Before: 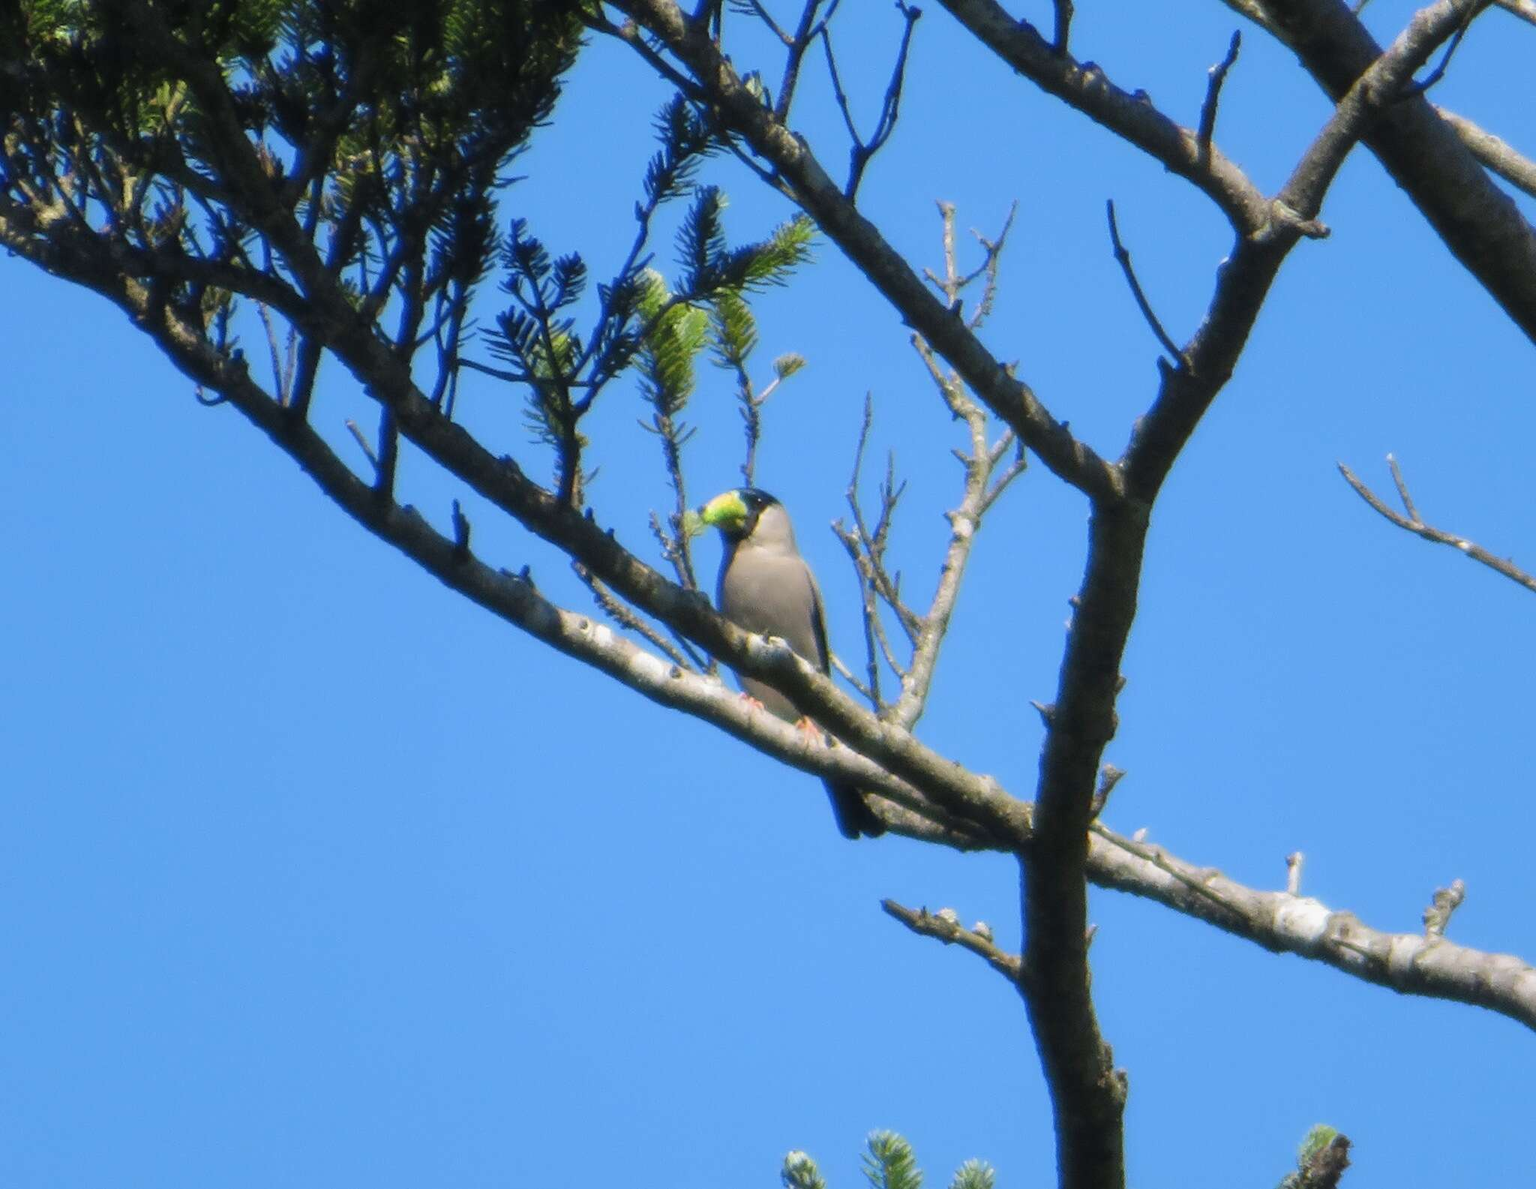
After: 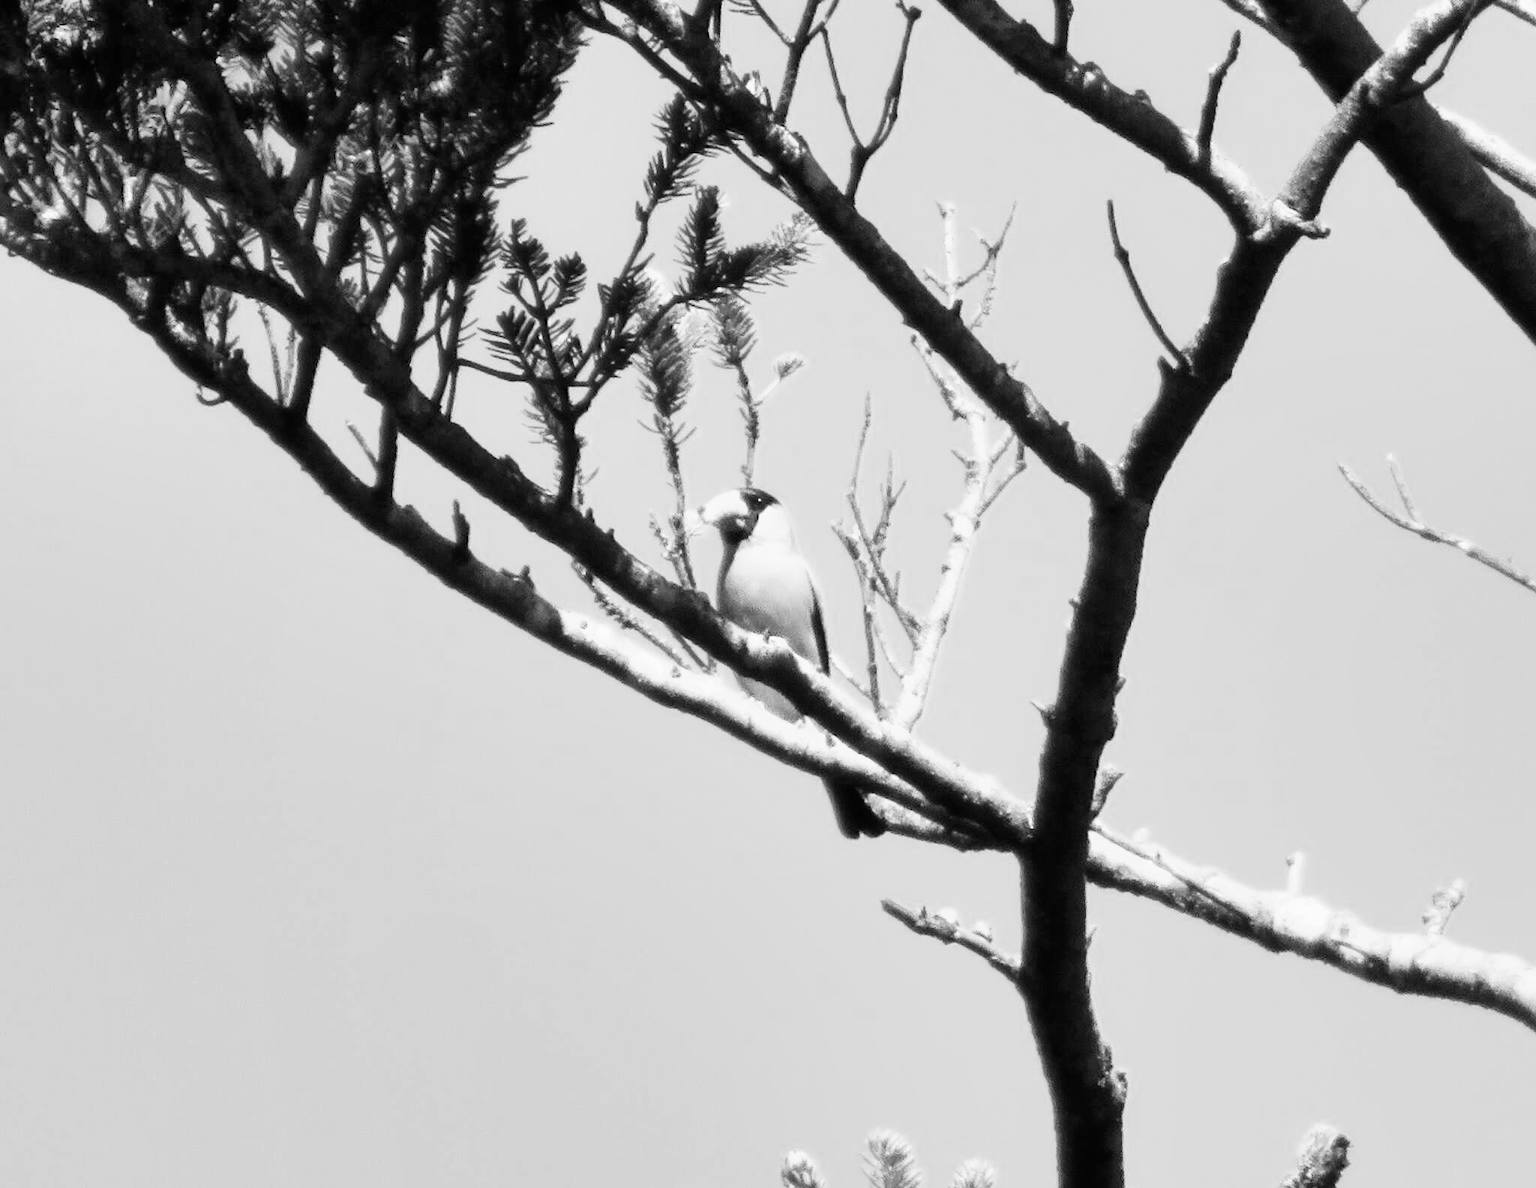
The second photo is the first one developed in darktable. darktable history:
velvia: on, module defaults
base curve: curves: ch0 [(0, 0) (0.007, 0.004) (0.027, 0.03) (0.046, 0.07) (0.207, 0.54) (0.442, 0.872) (0.673, 0.972) (1, 1)], preserve colors none
tone equalizer: -7 EV -0.63 EV, -6 EV 1 EV, -5 EV -0.45 EV, -4 EV 0.43 EV, -3 EV 0.41 EV, -2 EV 0.15 EV, -1 EV -0.15 EV, +0 EV -0.39 EV, smoothing diameter 25%, edges refinement/feathering 10, preserve details guided filter
monochrome: on, module defaults
